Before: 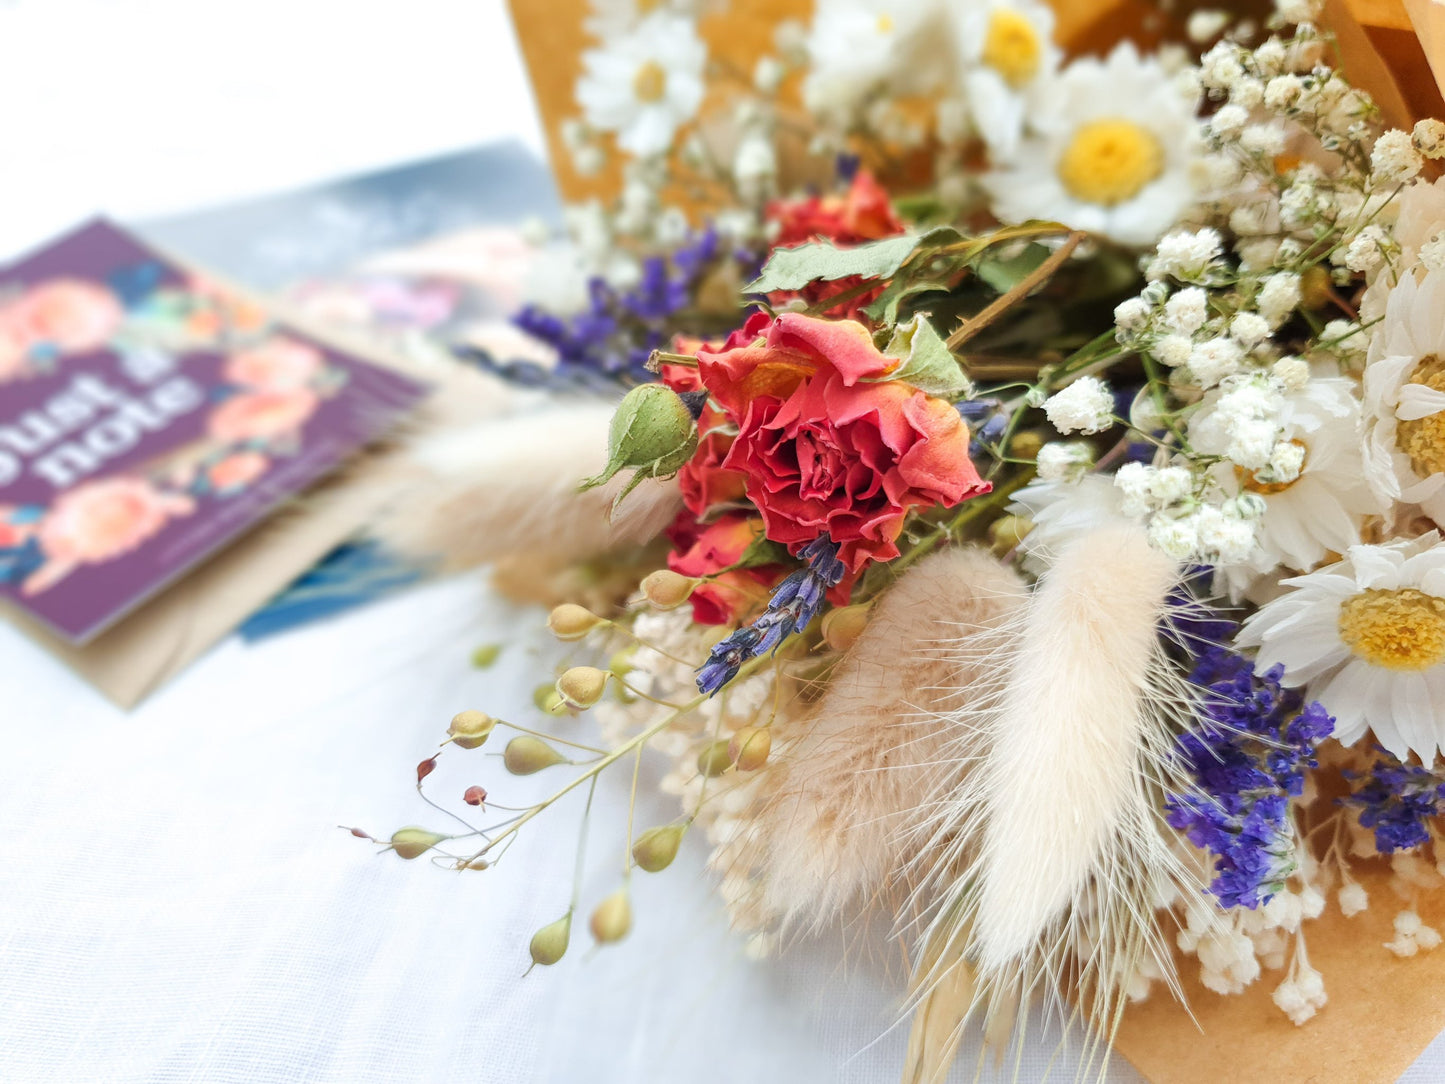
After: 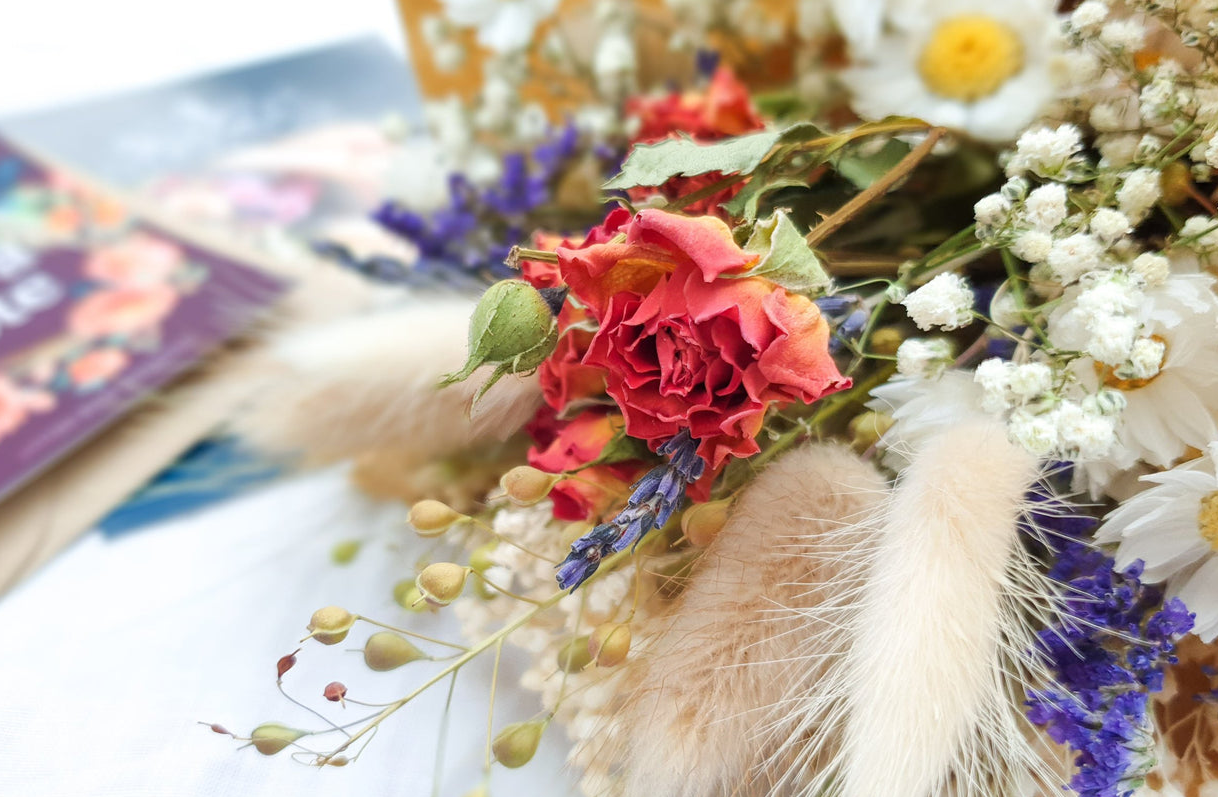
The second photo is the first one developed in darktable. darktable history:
crop and rotate: left 9.694%, top 9.614%, right 5.99%, bottom 16.776%
